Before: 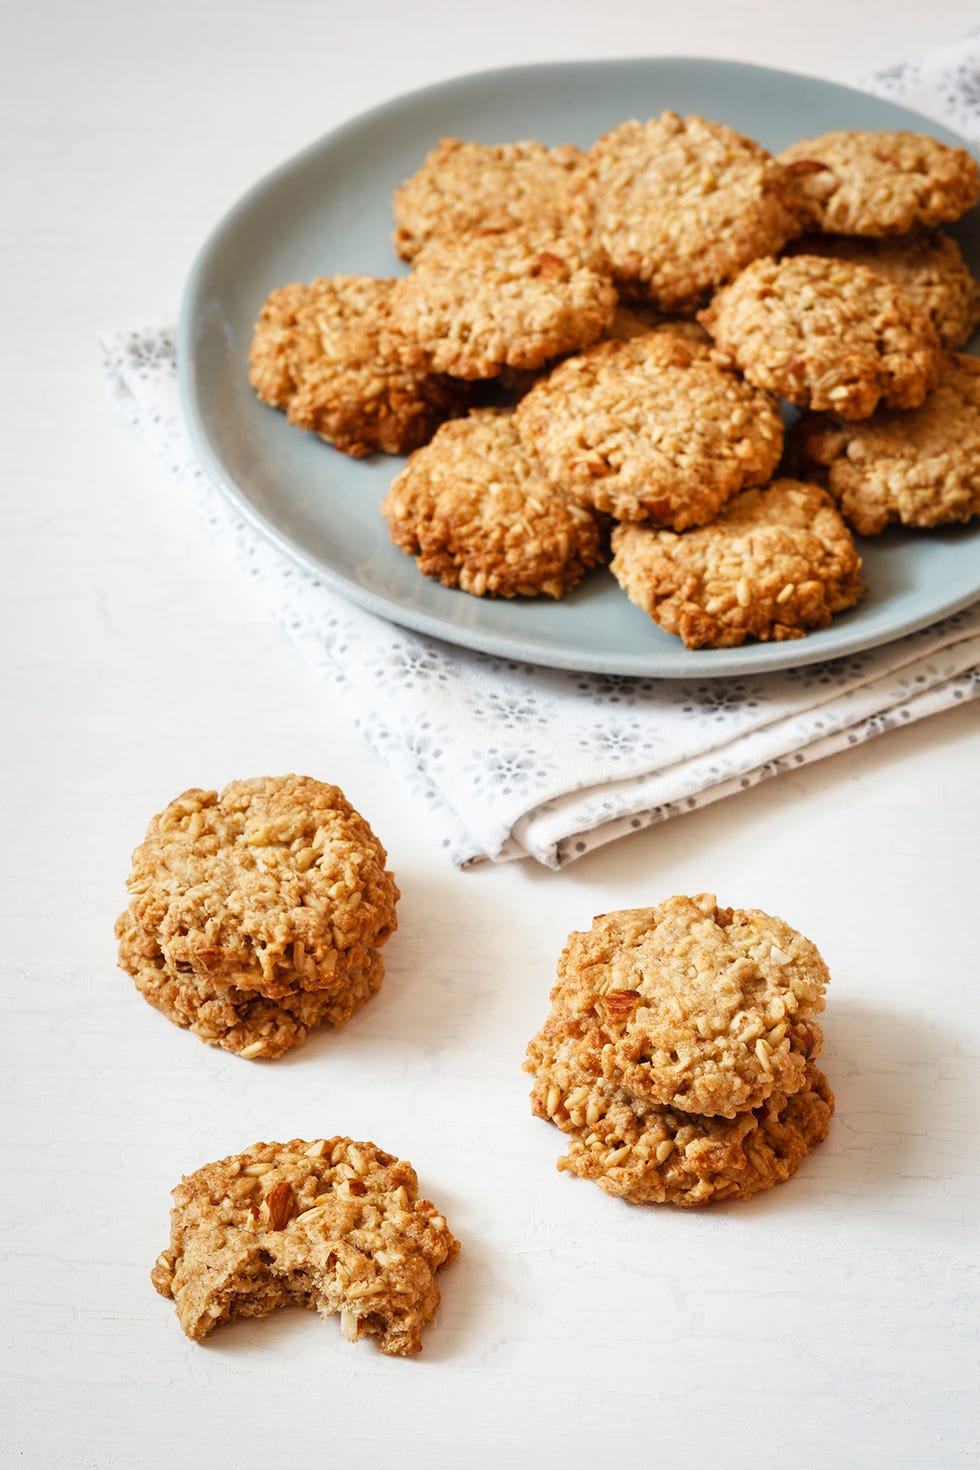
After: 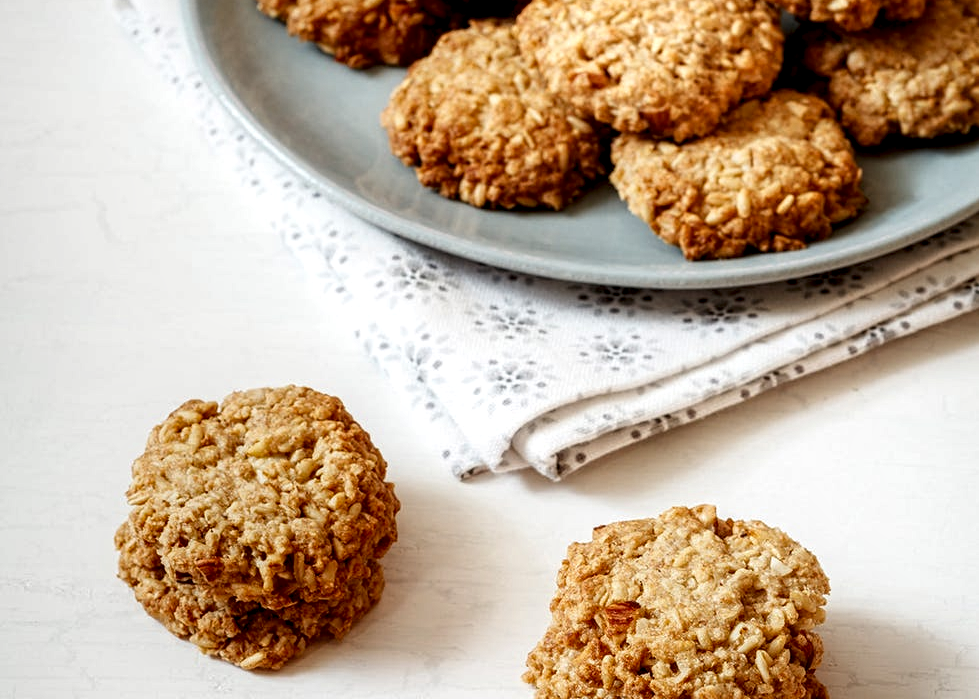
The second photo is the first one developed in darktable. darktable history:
exposure: exposure -0.154 EV, compensate exposure bias true, compensate highlight preservation false
local contrast: highlights 81%, shadows 57%, detail 174%, midtone range 0.595
crop and rotate: top 26.473%, bottom 25.965%
contrast equalizer: octaves 7, y [[0.439, 0.44, 0.442, 0.457, 0.493, 0.498], [0.5 ×6], [0.5 ×6], [0 ×6], [0 ×6]]
